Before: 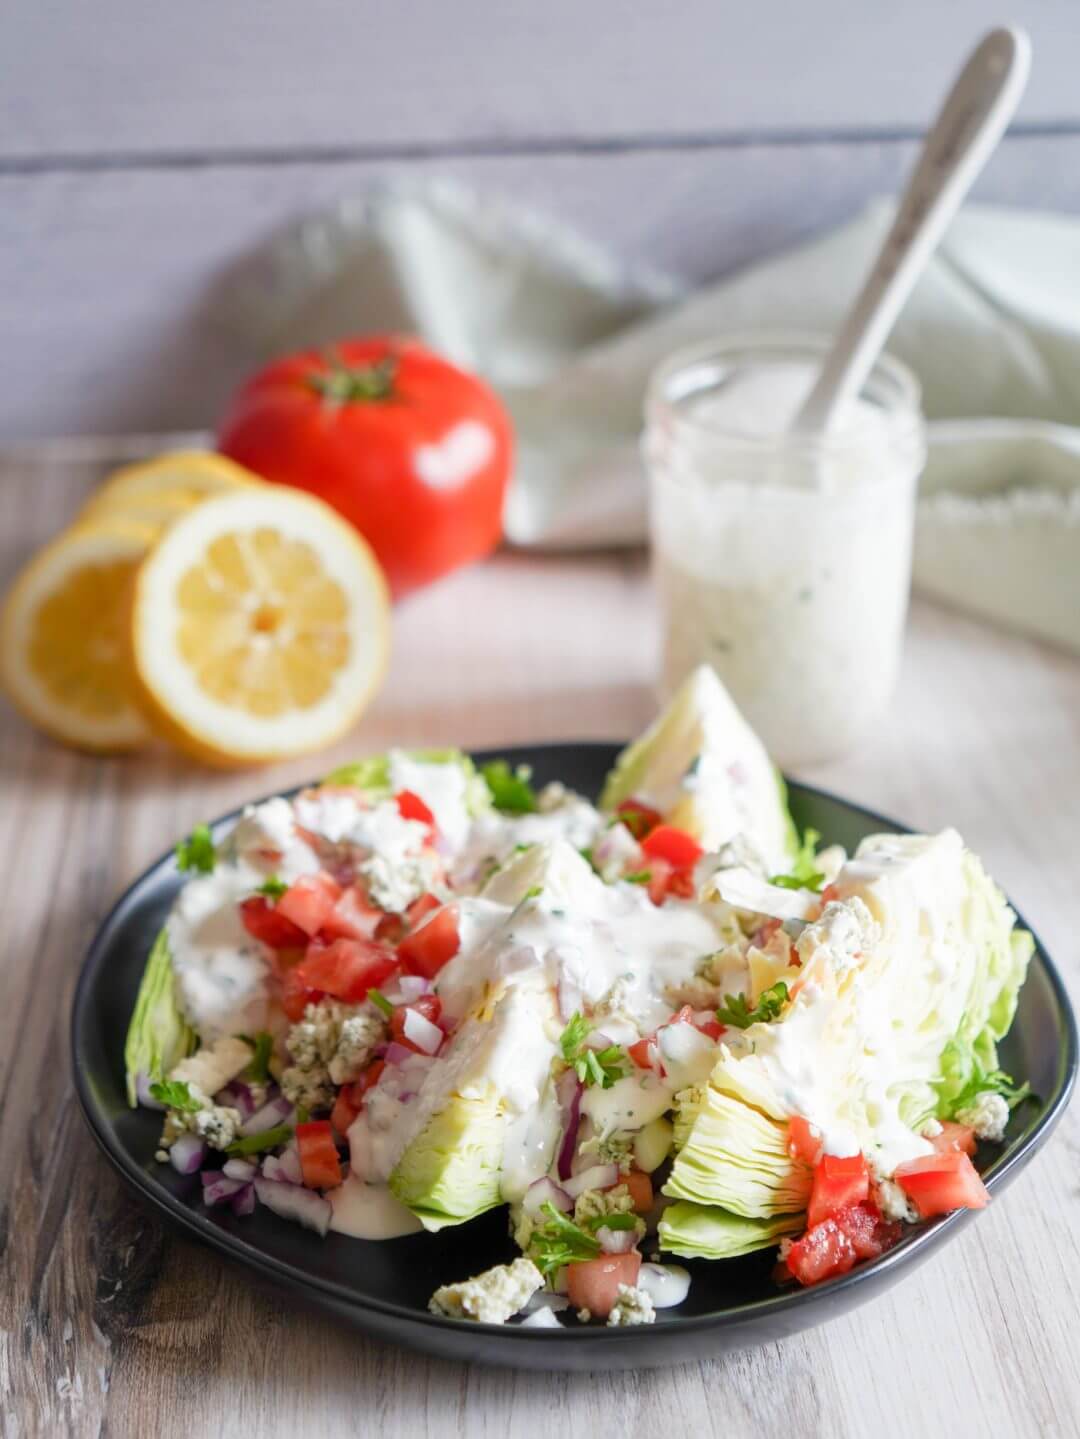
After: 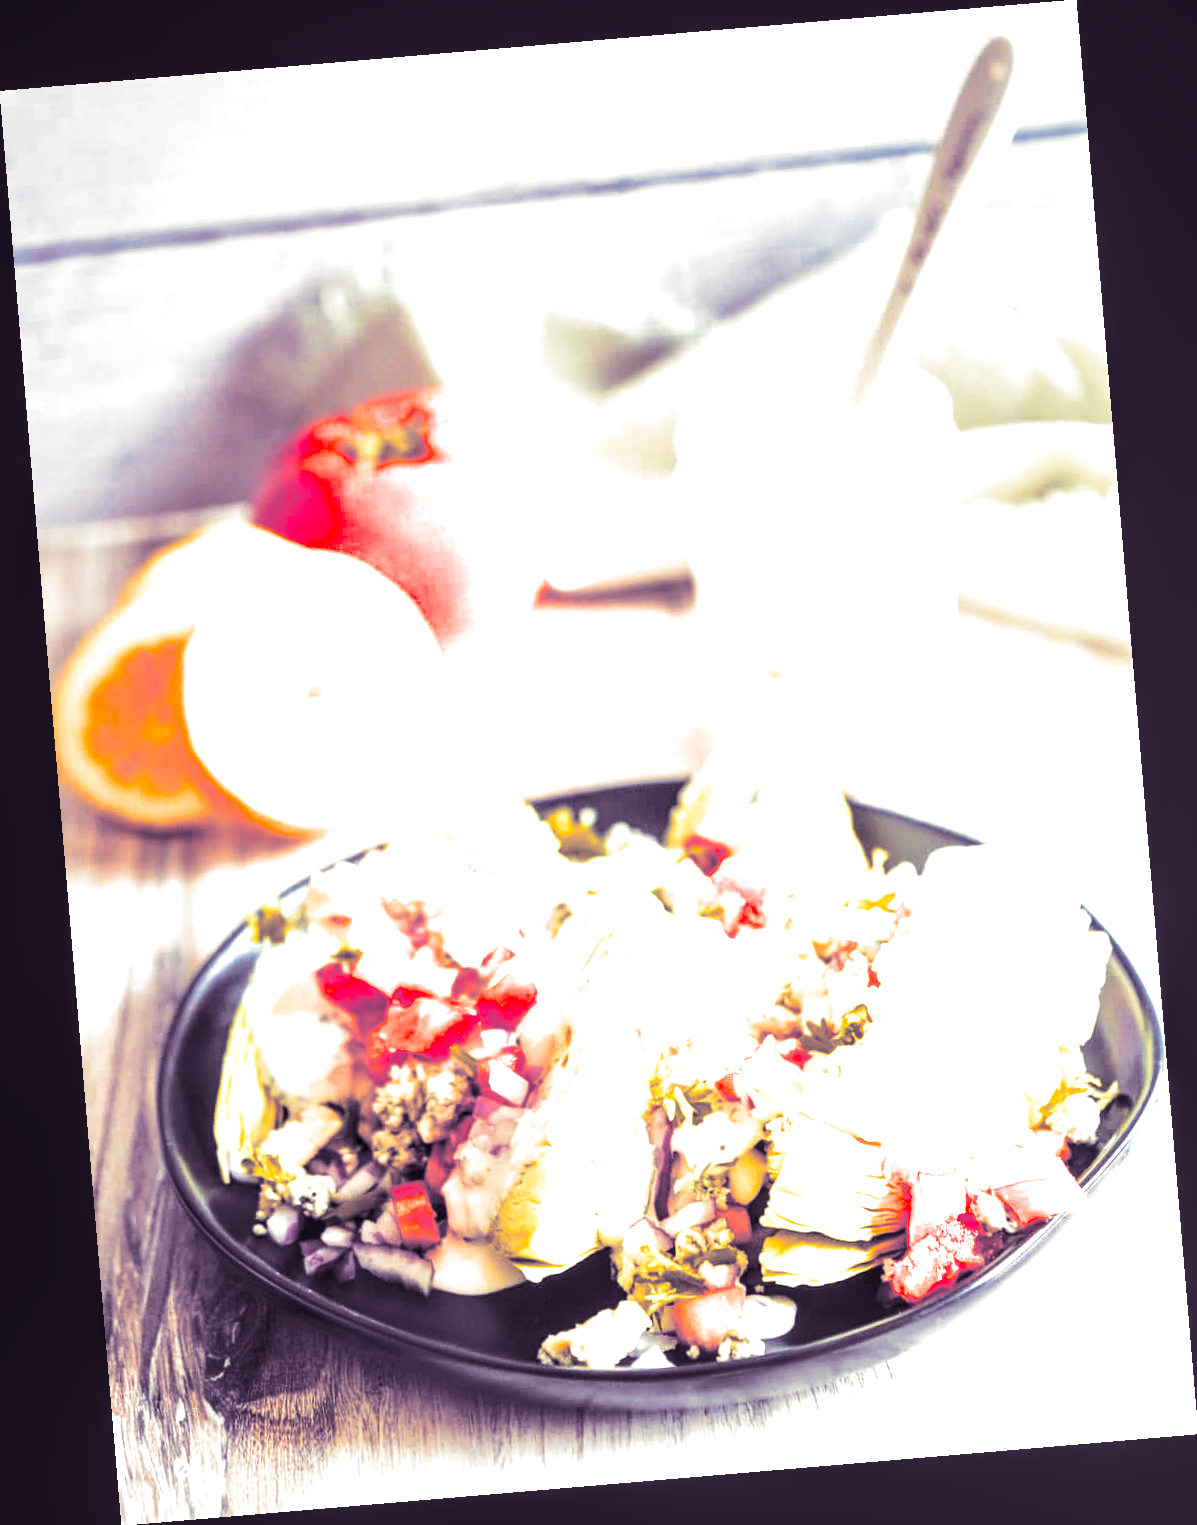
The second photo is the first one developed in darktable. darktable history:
exposure: exposure 1.25 EV, compensate exposure bias true, compensate highlight preservation false
tone equalizer: -8 EV 0.001 EV, -7 EV -0.002 EV, -6 EV 0.002 EV, -5 EV -0.03 EV, -4 EV -0.116 EV, -3 EV -0.169 EV, -2 EV 0.24 EV, -1 EV 0.702 EV, +0 EV 0.493 EV
local contrast: highlights 55%, shadows 52%, detail 130%, midtone range 0.452
color zones: curves: ch0 [(0, 0.499) (0.143, 0.5) (0.286, 0.5) (0.429, 0.476) (0.571, 0.284) (0.714, 0.243) (0.857, 0.449) (1, 0.499)]; ch1 [(0, 0.532) (0.143, 0.645) (0.286, 0.696) (0.429, 0.211) (0.571, 0.504) (0.714, 0.493) (0.857, 0.495) (1, 0.532)]; ch2 [(0, 0.5) (0.143, 0.5) (0.286, 0.427) (0.429, 0.324) (0.571, 0.5) (0.714, 0.5) (0.857, 0.5) (1, 0.5)]
split-toning: shadows › hue 266.4°, shadows › saturation 0.4, highlights › hue 61.2°, highlights › saturation 0.3, compress 0%
rotate and perspective: rotation -4.86°, automatic cropping off
